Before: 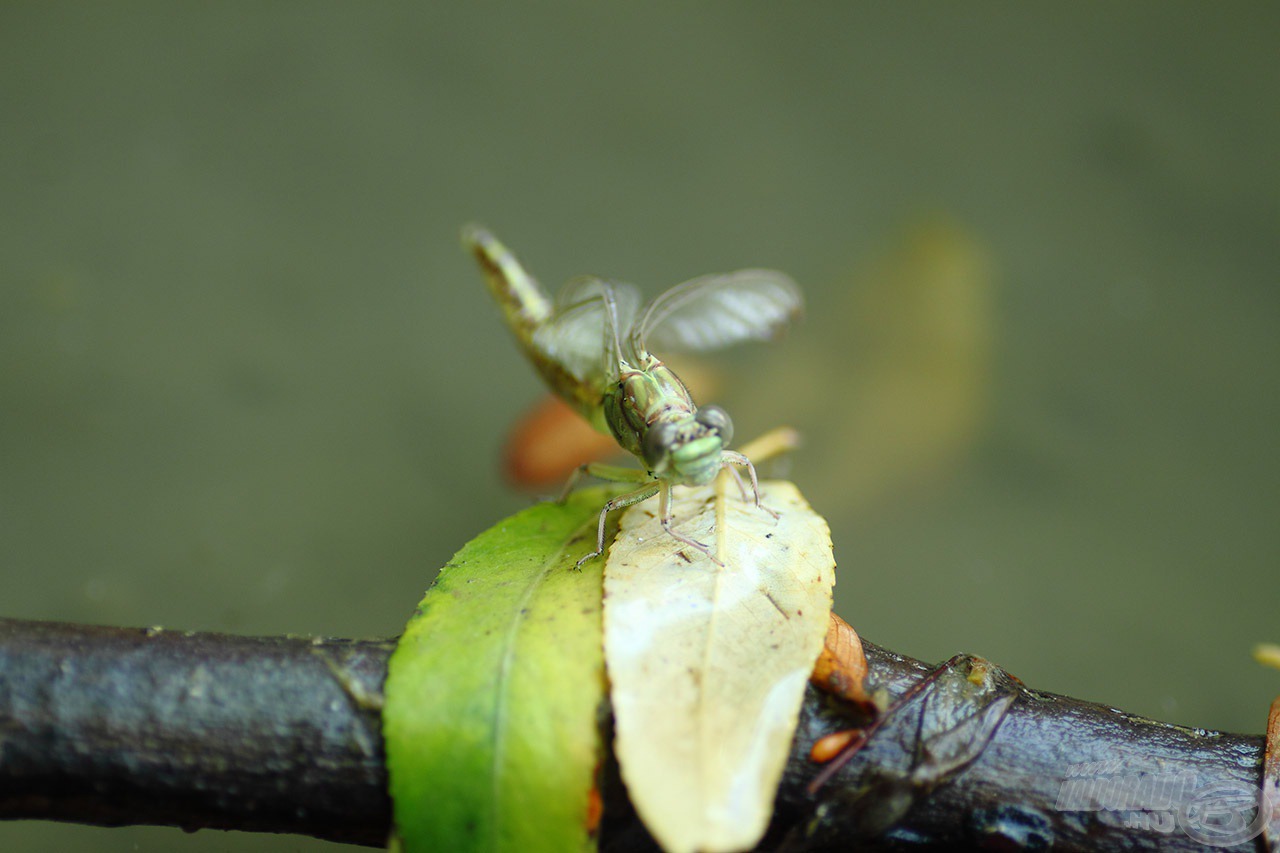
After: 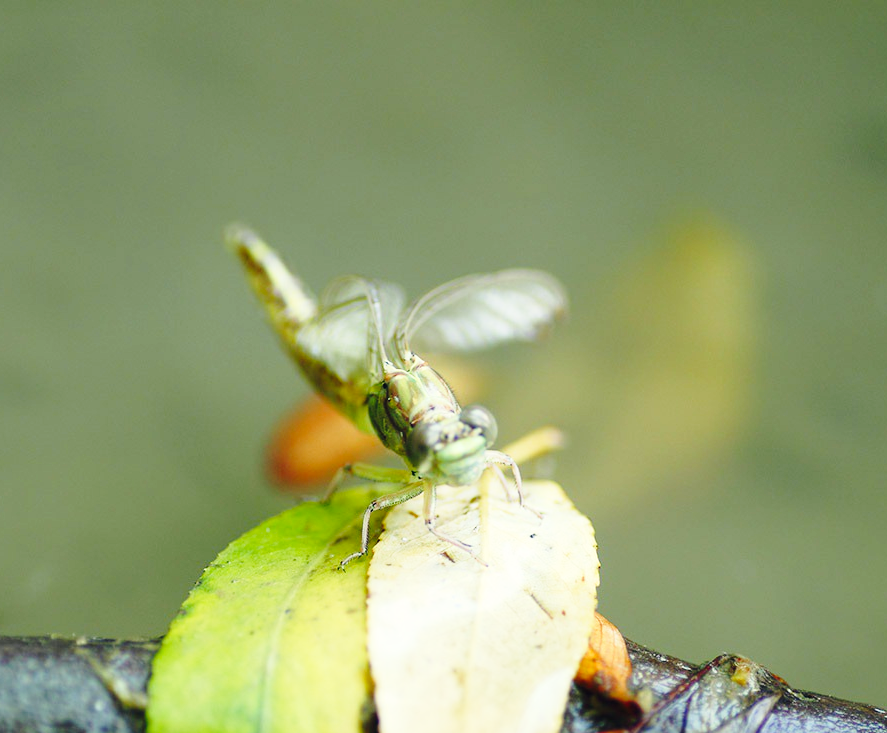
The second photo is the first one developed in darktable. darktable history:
crop: left 18.479%, right 12.2%, bottom 13.971%
color correction: highlights a* 0.207, highlights b* 2.7, shadows a* -0.874, shadows b* -4.78
base curve: curves: ch0 [(0, 0) (0.028, 0.03) (0.121, 0.232) (0.46, 0.748) (0.859, 0.968) (1, 1)], preserve colors none
white balance: emerald 1
